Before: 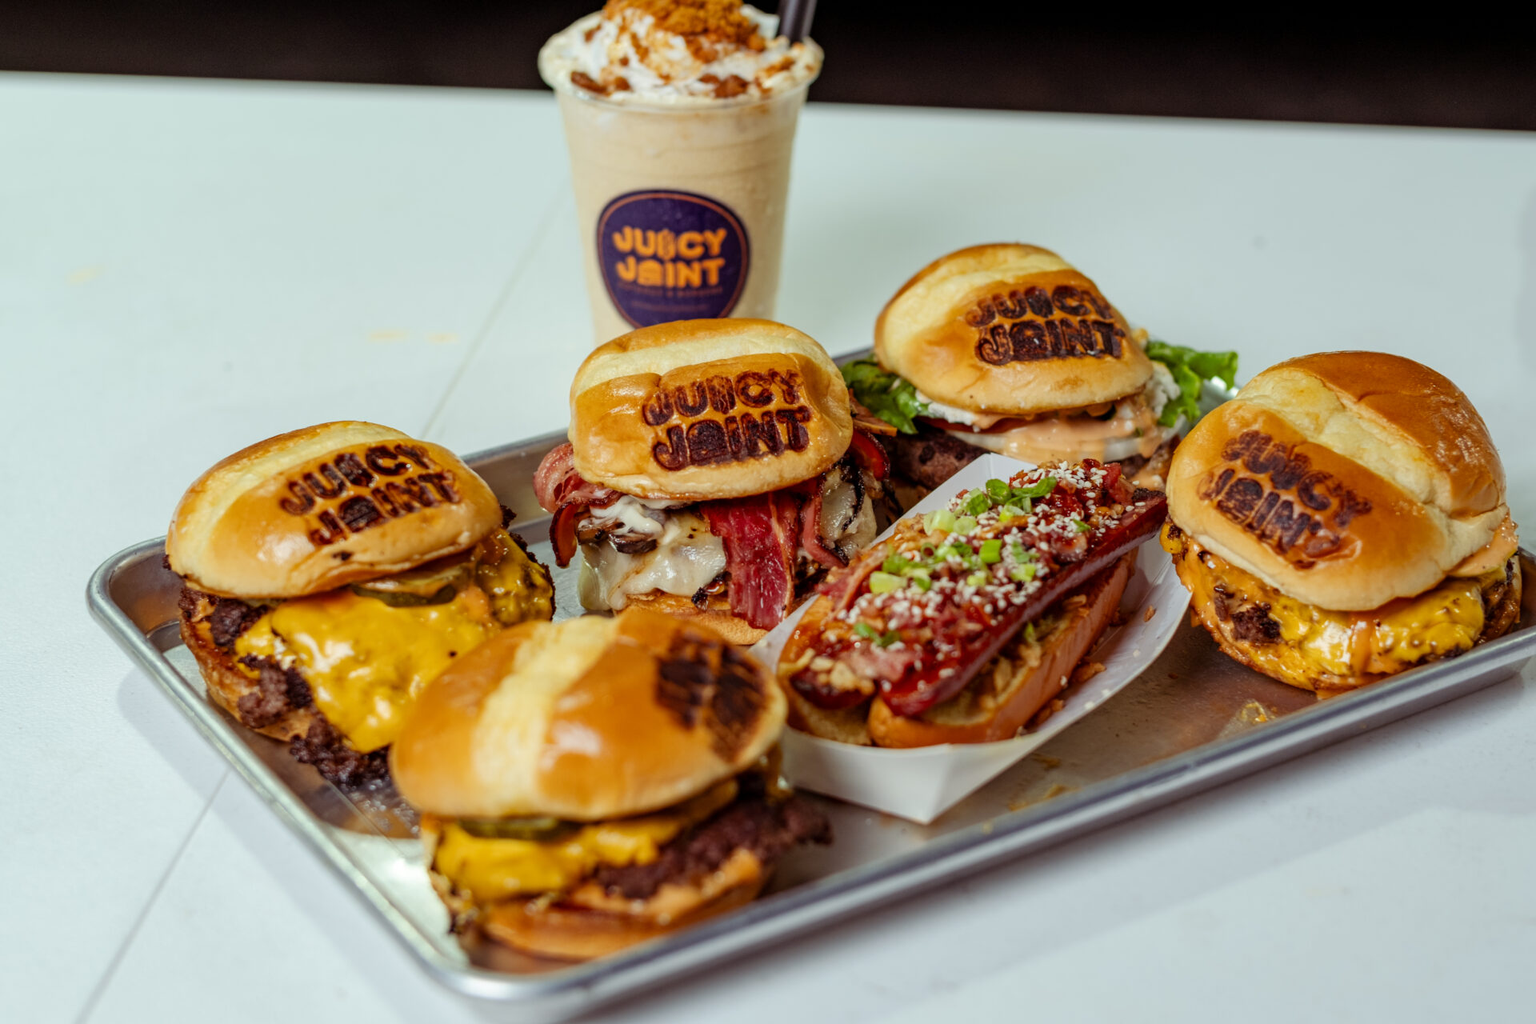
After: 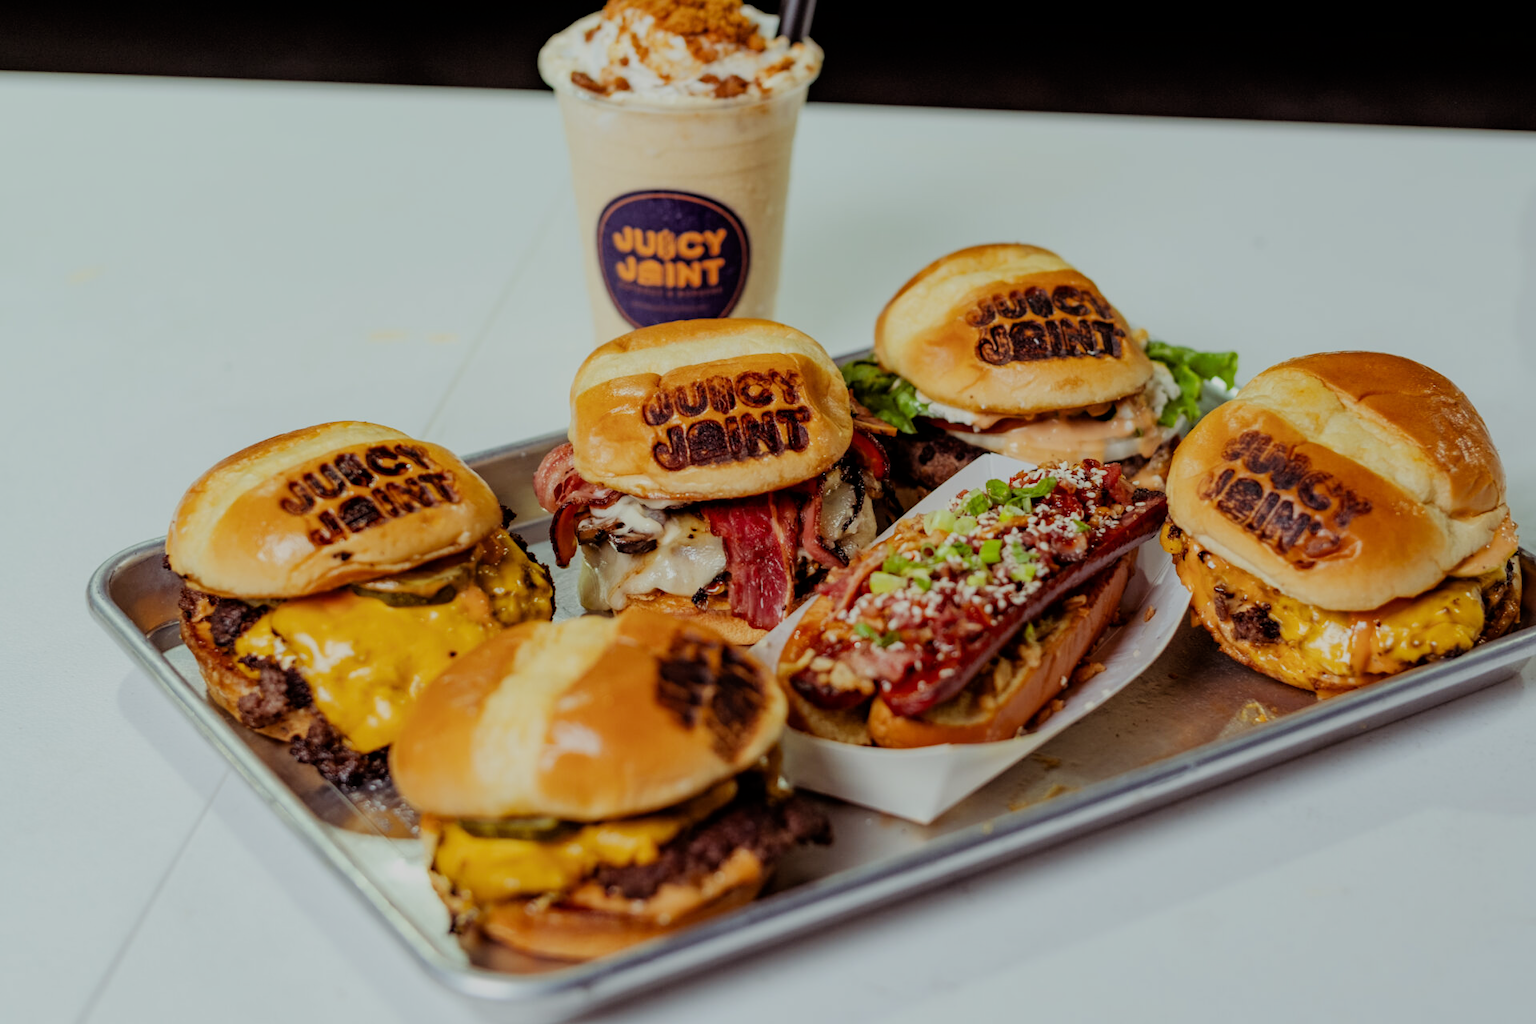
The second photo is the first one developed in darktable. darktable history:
filmic rgb: black relative exposure -7.26 EV, white relative exposure 5.05 EV, hardness 3.22
